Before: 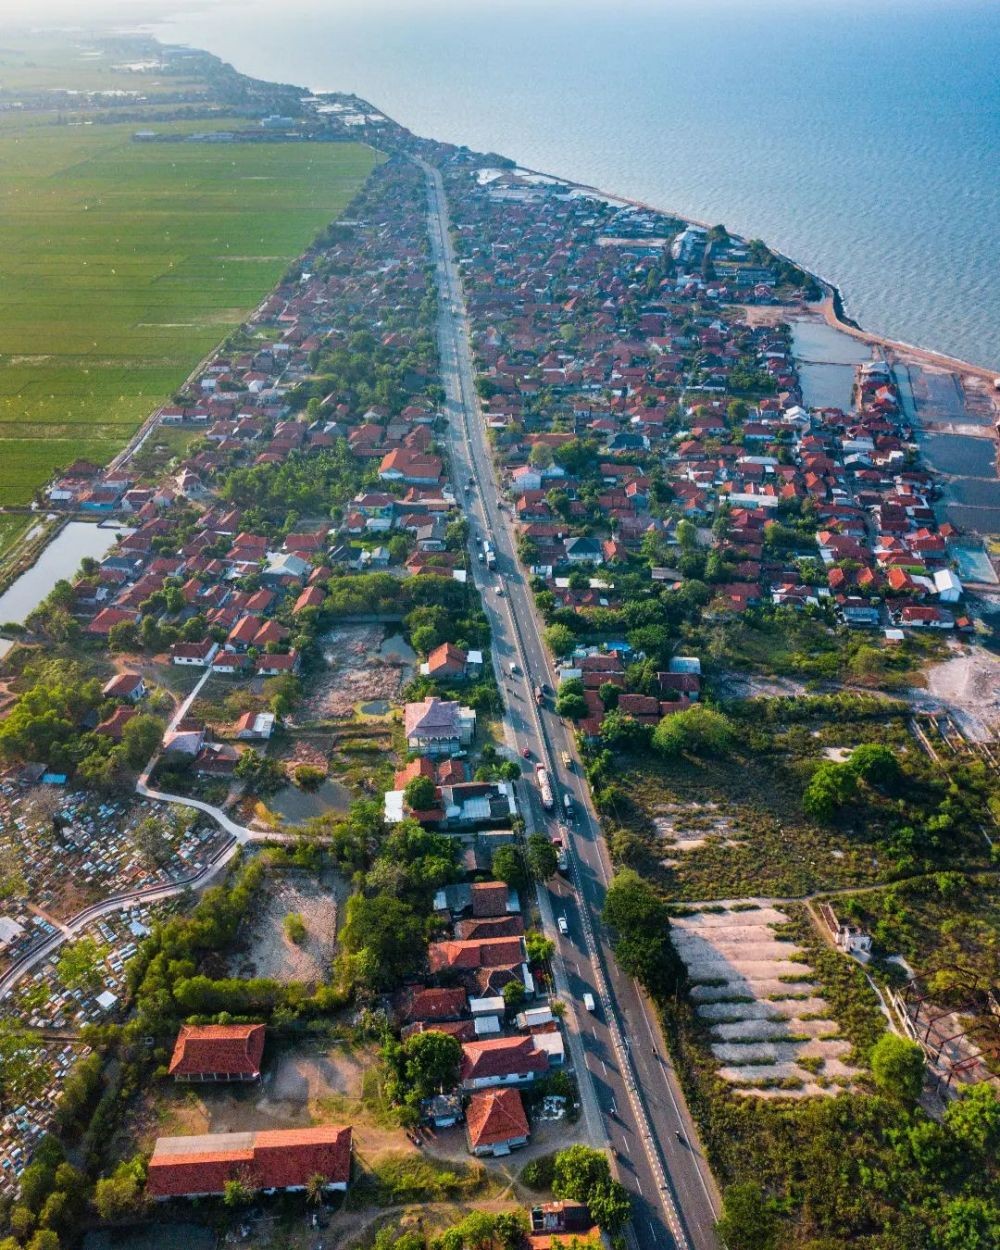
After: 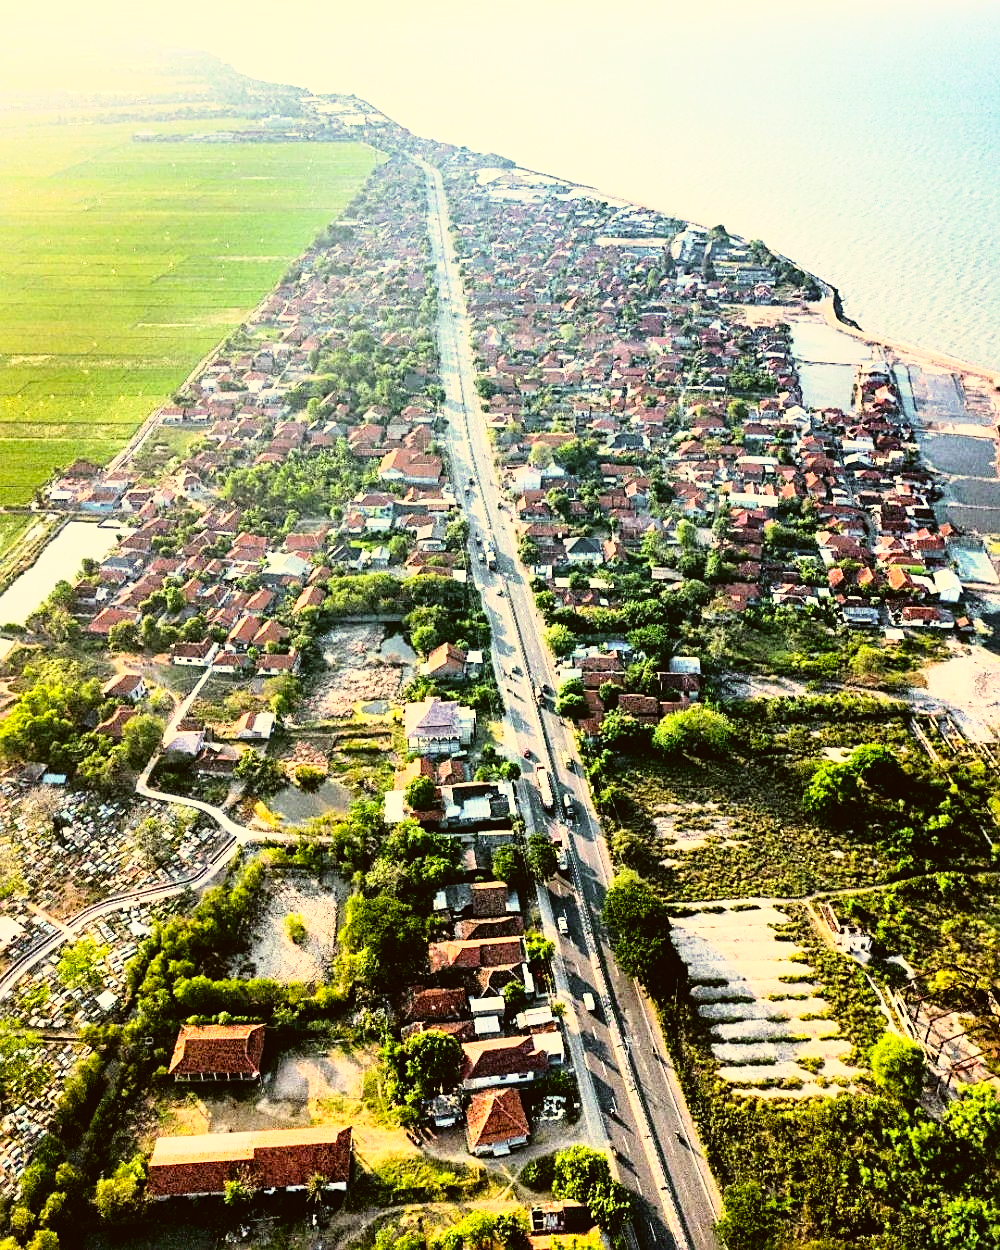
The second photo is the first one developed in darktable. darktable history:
sharpen: on, module defaults
tone curve: curves: ch0 [(0, 0) (0.003, 0.022) (0.011, 0.025) (0.025, 0.032) (0.044, 0.055) (0.069, 0.089) (0.1, 0.133) (0.136, 0.18) (0.177, 0.231) (0.224, 0.291) (0.277, 0.35) (0.335, 0.42) (0.399, 0.496) (0.468, 0.561) (0.543, 0.632) (0.623, 0.706) (0.709, 0.783) (0.801, 0.865) (0.898, 0.947) (1, 1)], preserve colors none
color correction: highlights a* 0.162, highlights b* 29.53, shadows a* -0.162, shadows b* 21.09
rgb curve: curves: ch0 [(0, 0) (0.21, 0.15) (0.24, 0.21) (0.5, 0.75) (0.75, 0.96) (0.89, 0.99) (1, 1)]; ch1 [(0, 0.02) (0.21, 0.13) (0.25, 0.2) (0.5, 0.67) (0.75, 0.9) (0.89, 0.97) (1, 1)]; ch2 [(0, 0.02) (0.21, 0.13) (0.25, 0.2) (0.5, 0.67) (0.75, 0.9) (0.89, 0.97) (1, 1)], compensate middle gray true
white balance: red 0.967, blue 1.119, emerald 0.756
